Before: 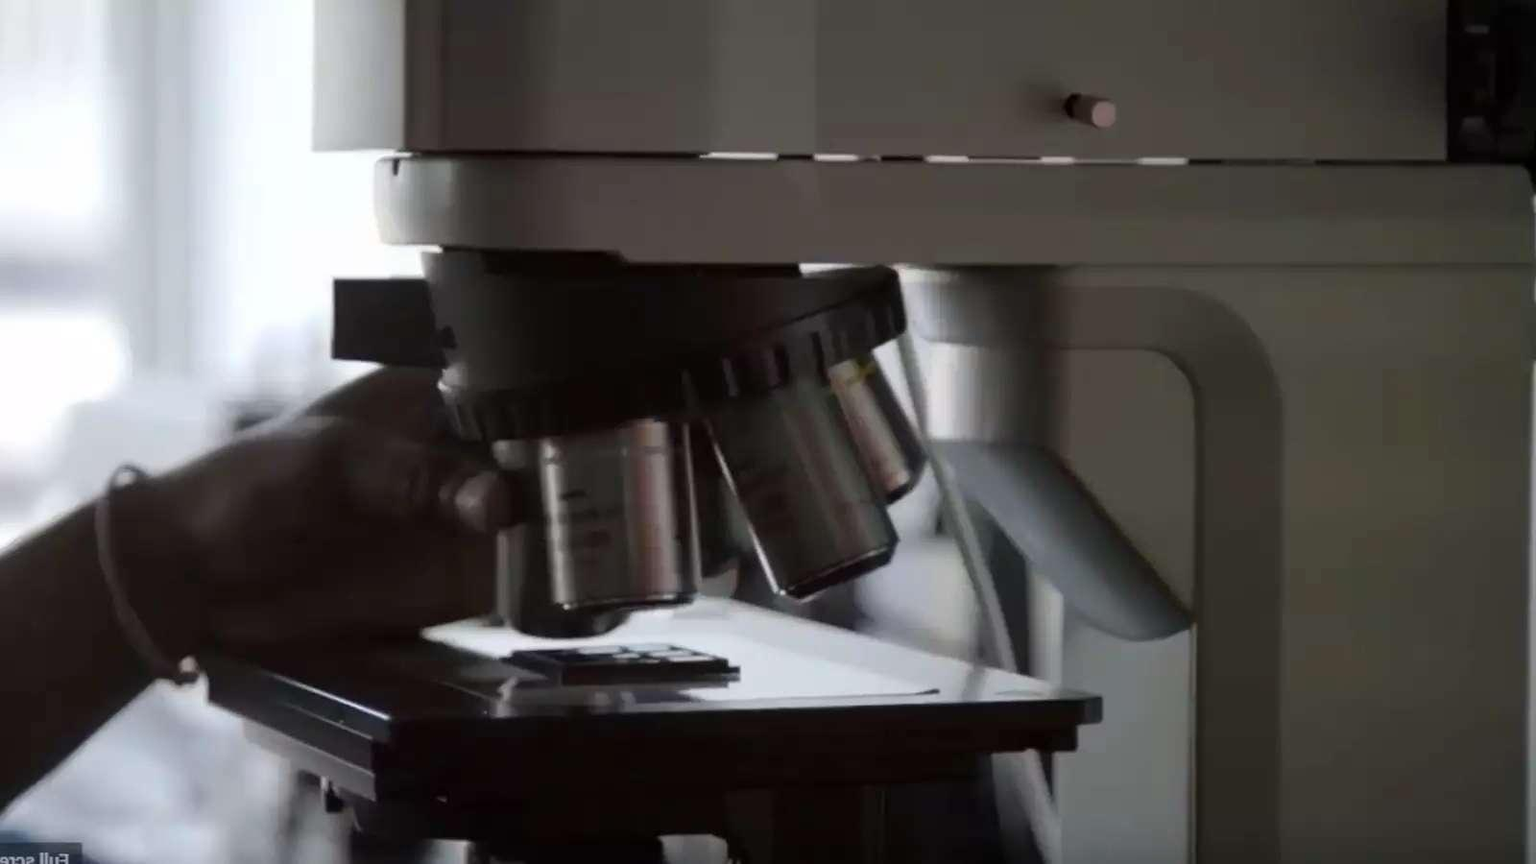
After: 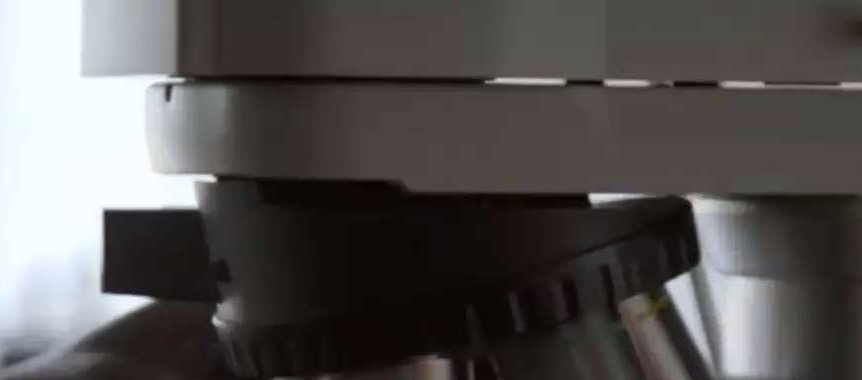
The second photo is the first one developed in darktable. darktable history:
white balance: red 0.986, blue 1.01
crop: left 15.306%, top 9.065%, right 30.789%, bottom 48.638%
